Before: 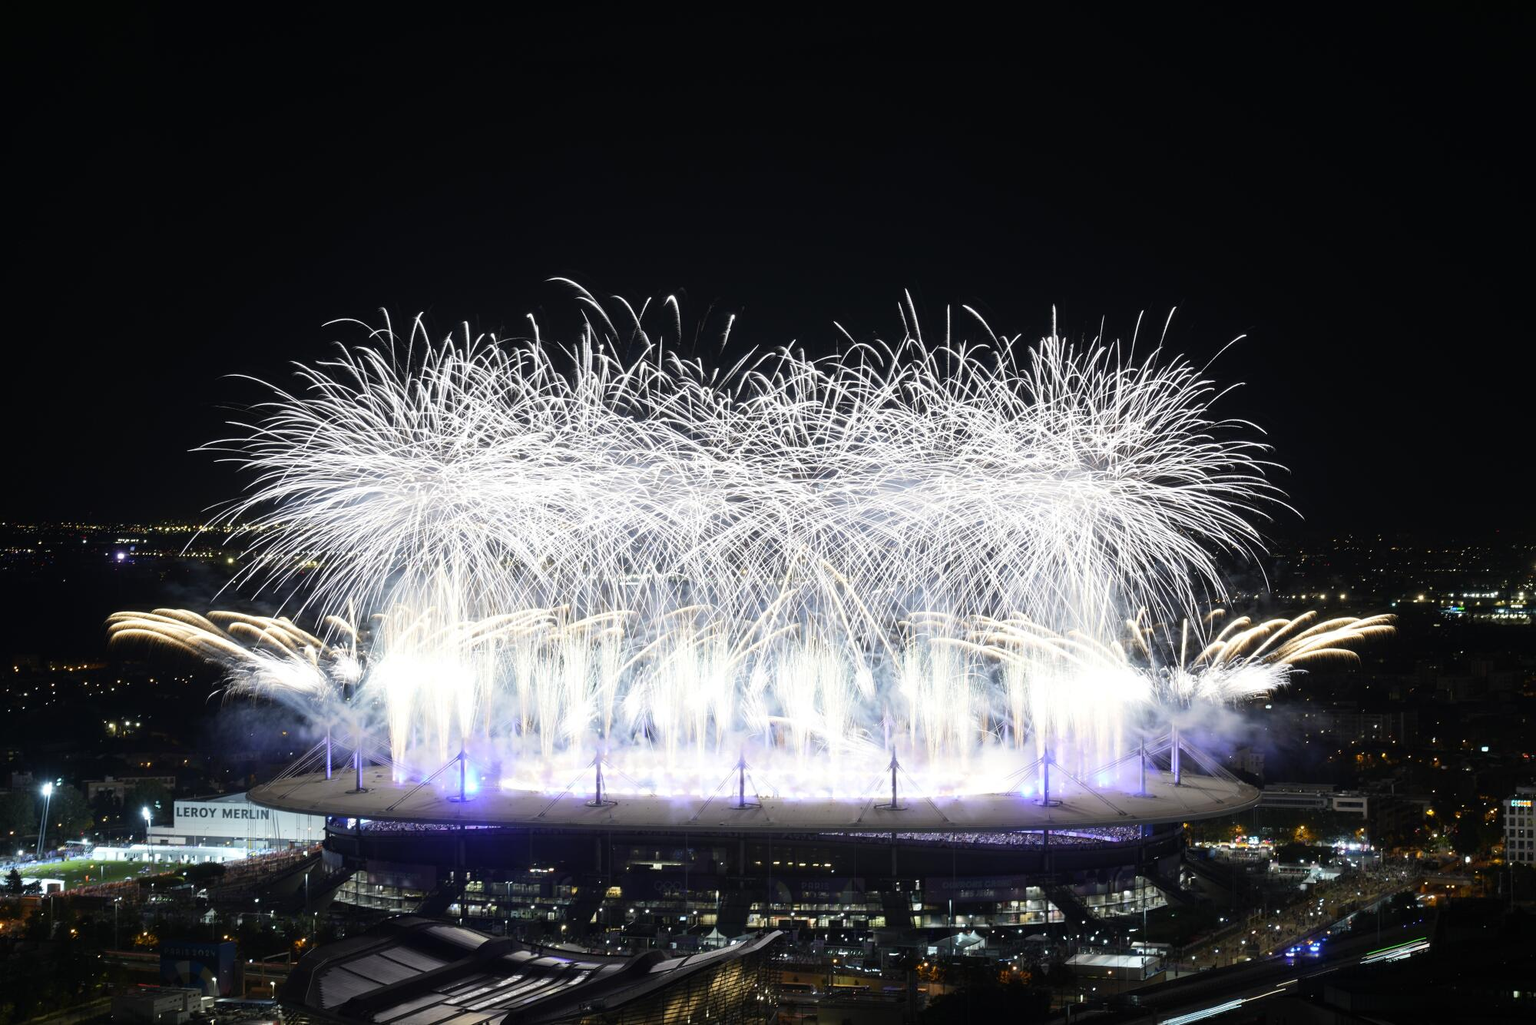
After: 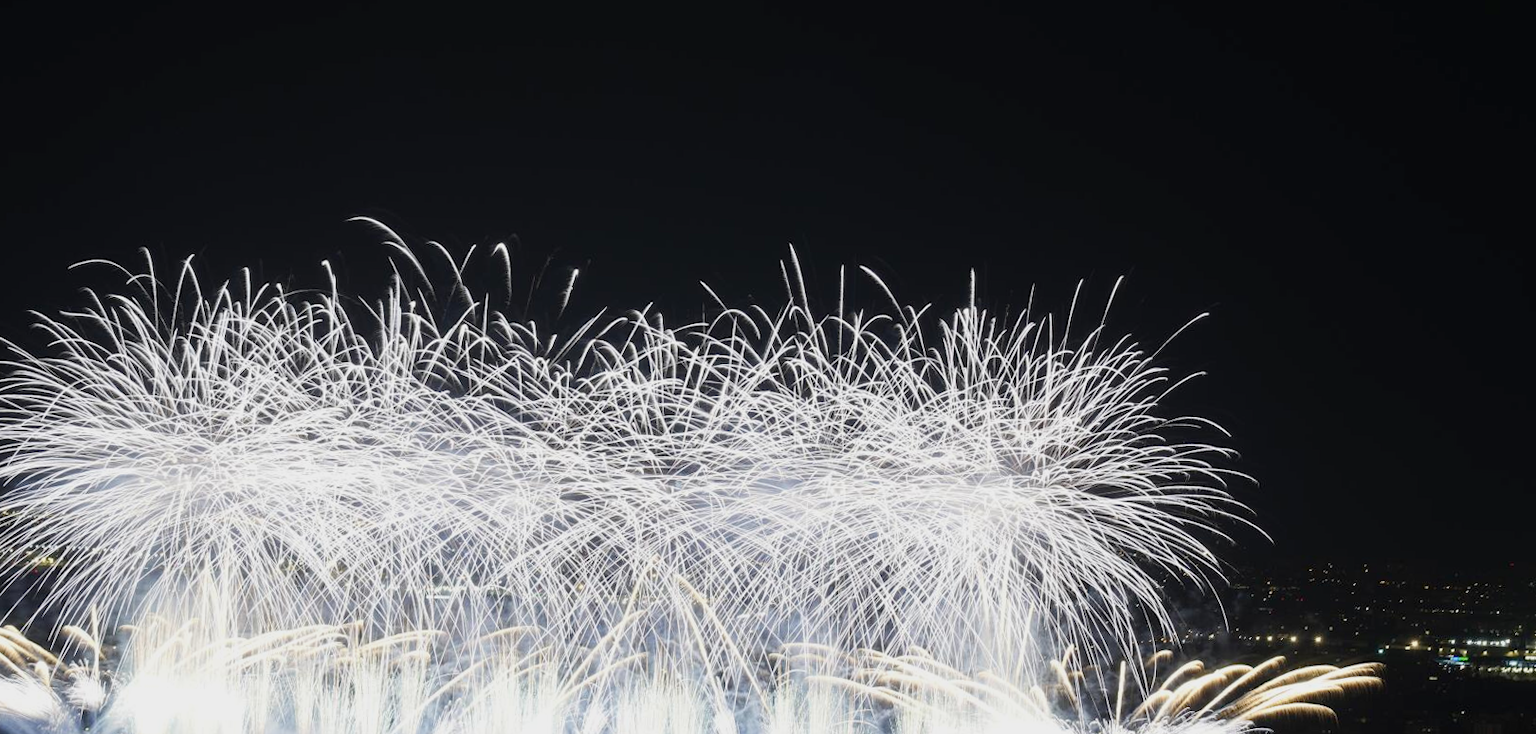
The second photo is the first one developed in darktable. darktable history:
crop: left 18.38%, top 11.092%, right 2.134%, bottom 33.217%
color balance rgb: contrast -10%
rotate and perspective: rotation 1.72°, automatic cropping off
tone equalizer: on, module defaults
